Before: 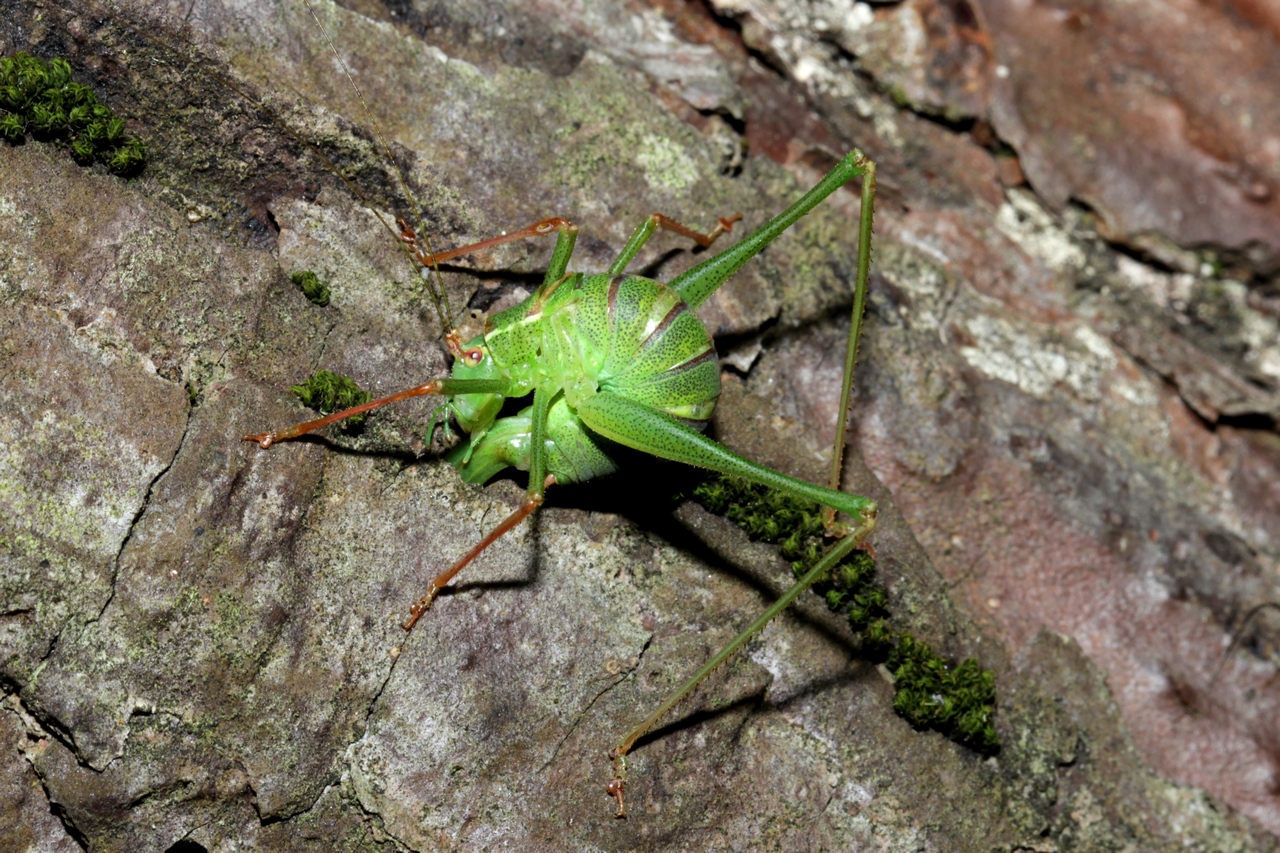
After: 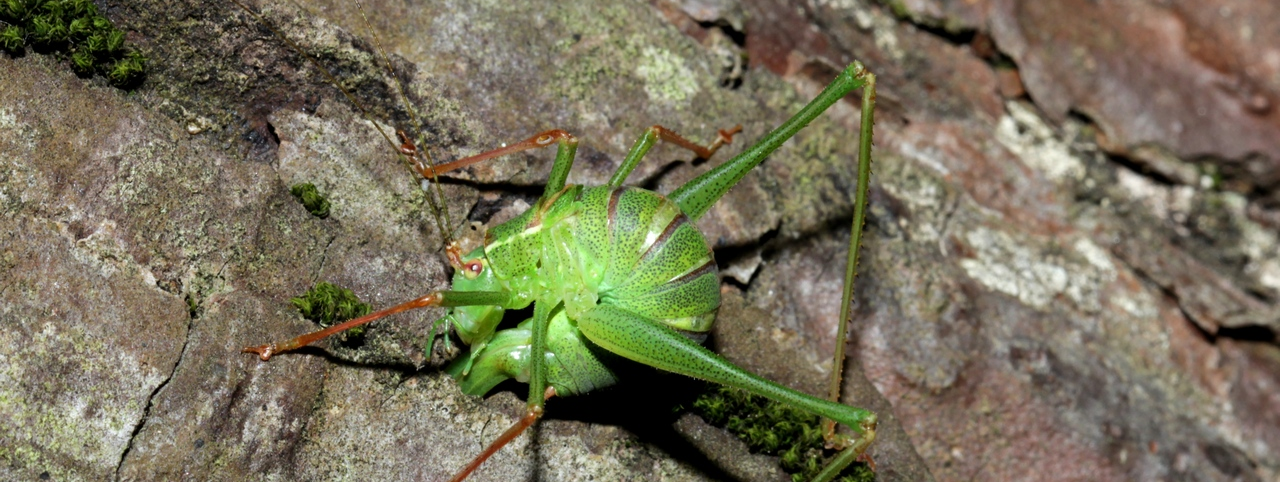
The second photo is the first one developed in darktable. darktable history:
crop and rotate: top 10.524%, bottom 32.874%
